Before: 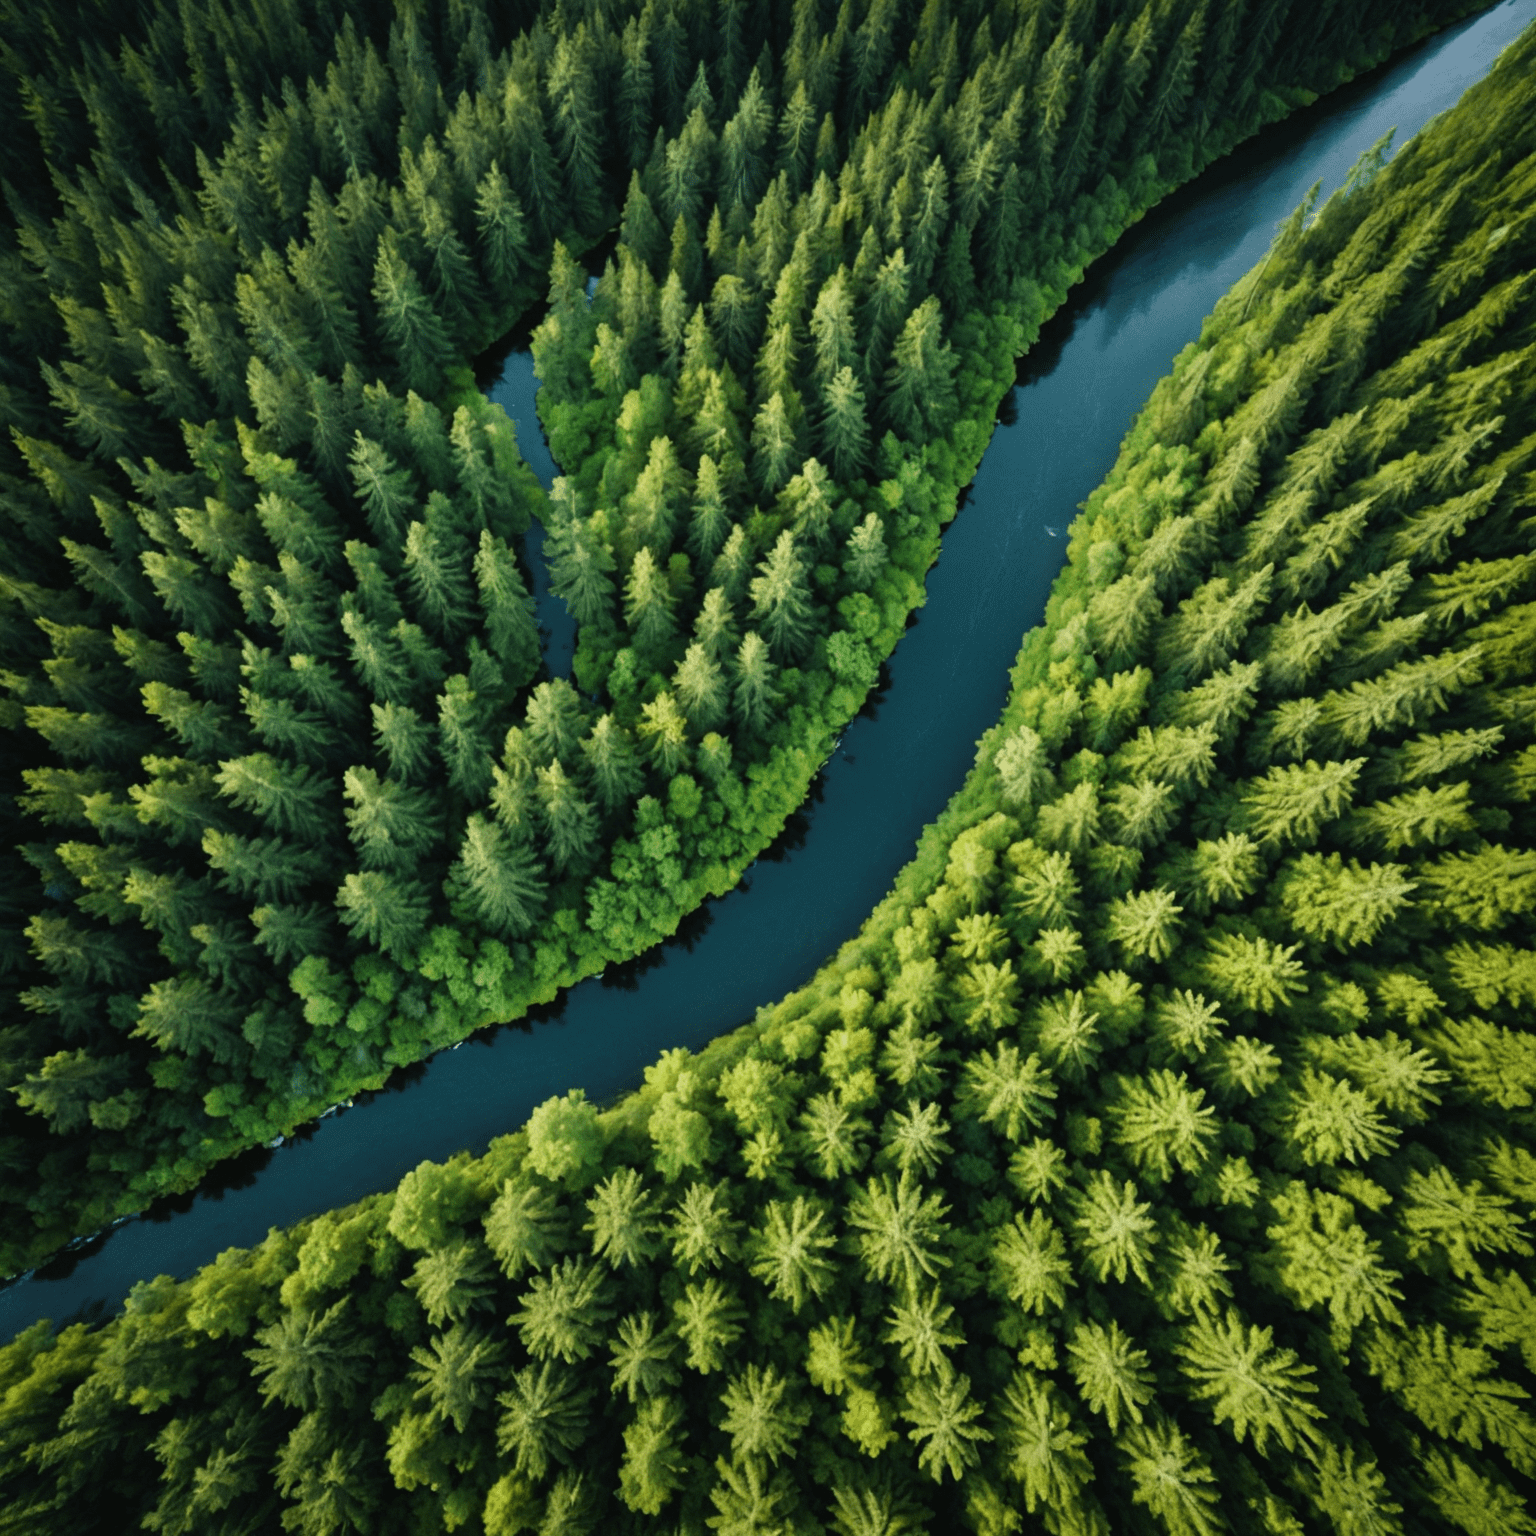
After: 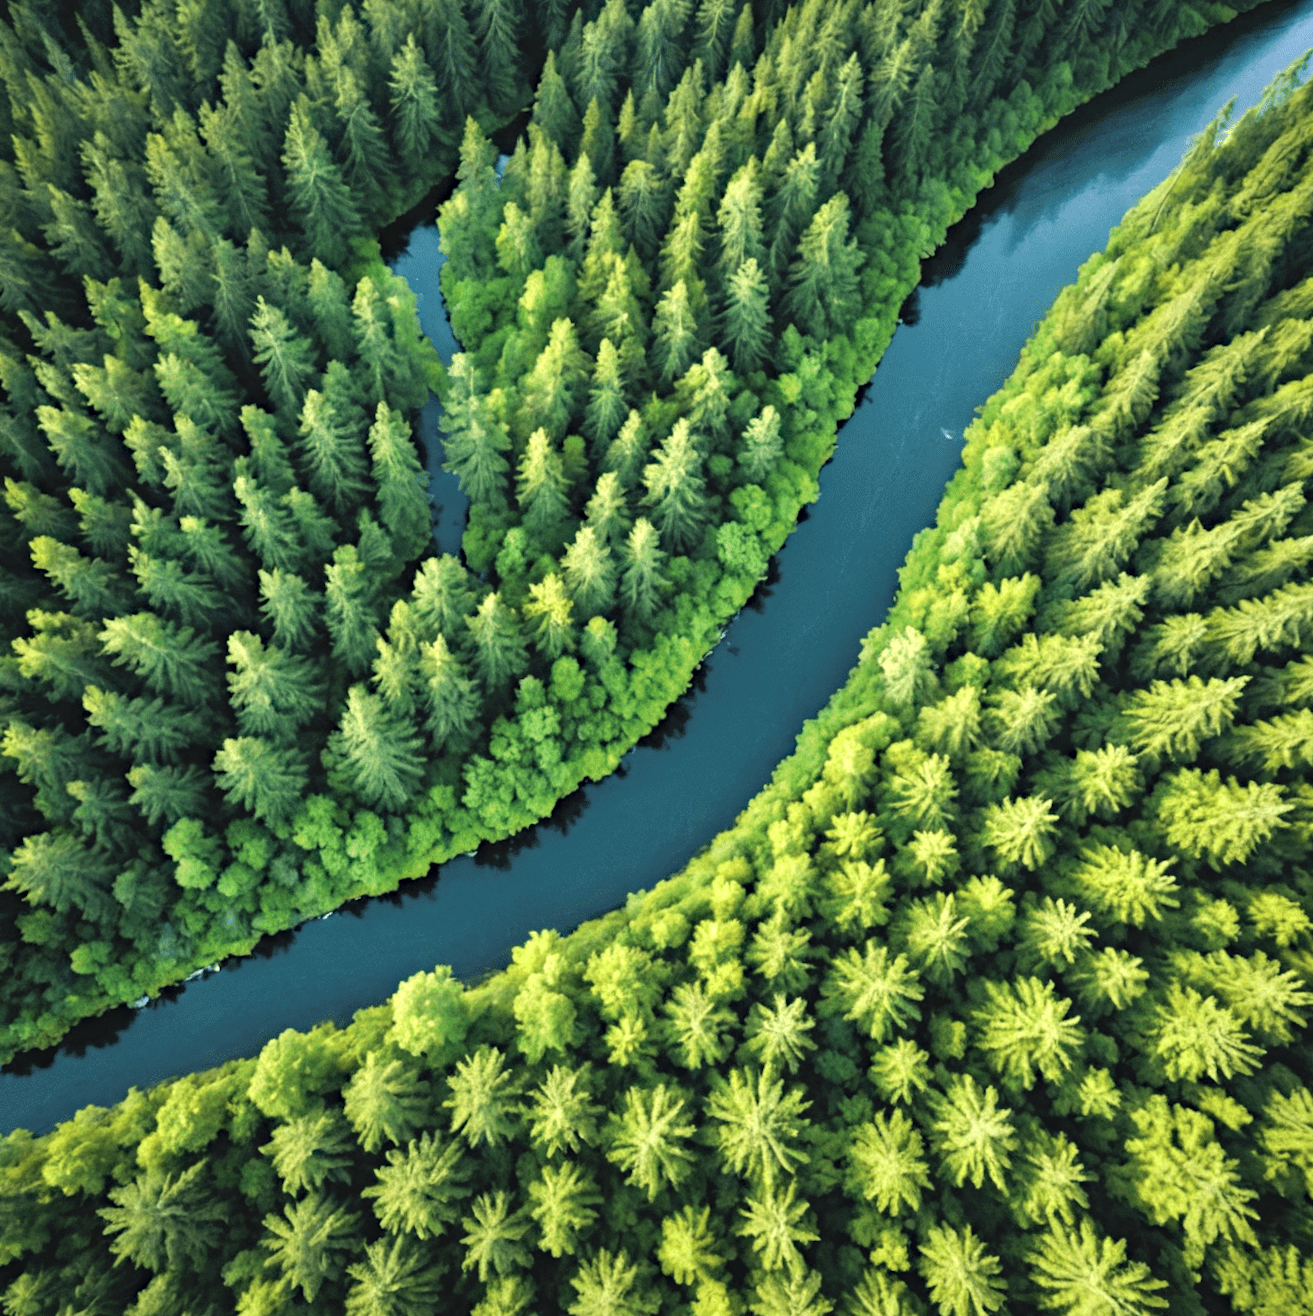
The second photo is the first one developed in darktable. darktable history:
contrast brightness saturation: brightness 0.133
crop and rotate: angle -3.05°, left 5.412%, top 5.186%, right 4.646%, bottom 4.632%
exposure: exposure 0.652 EV, compensate highlight preservation false
haze removal: compatibility mode true, adaptive false
